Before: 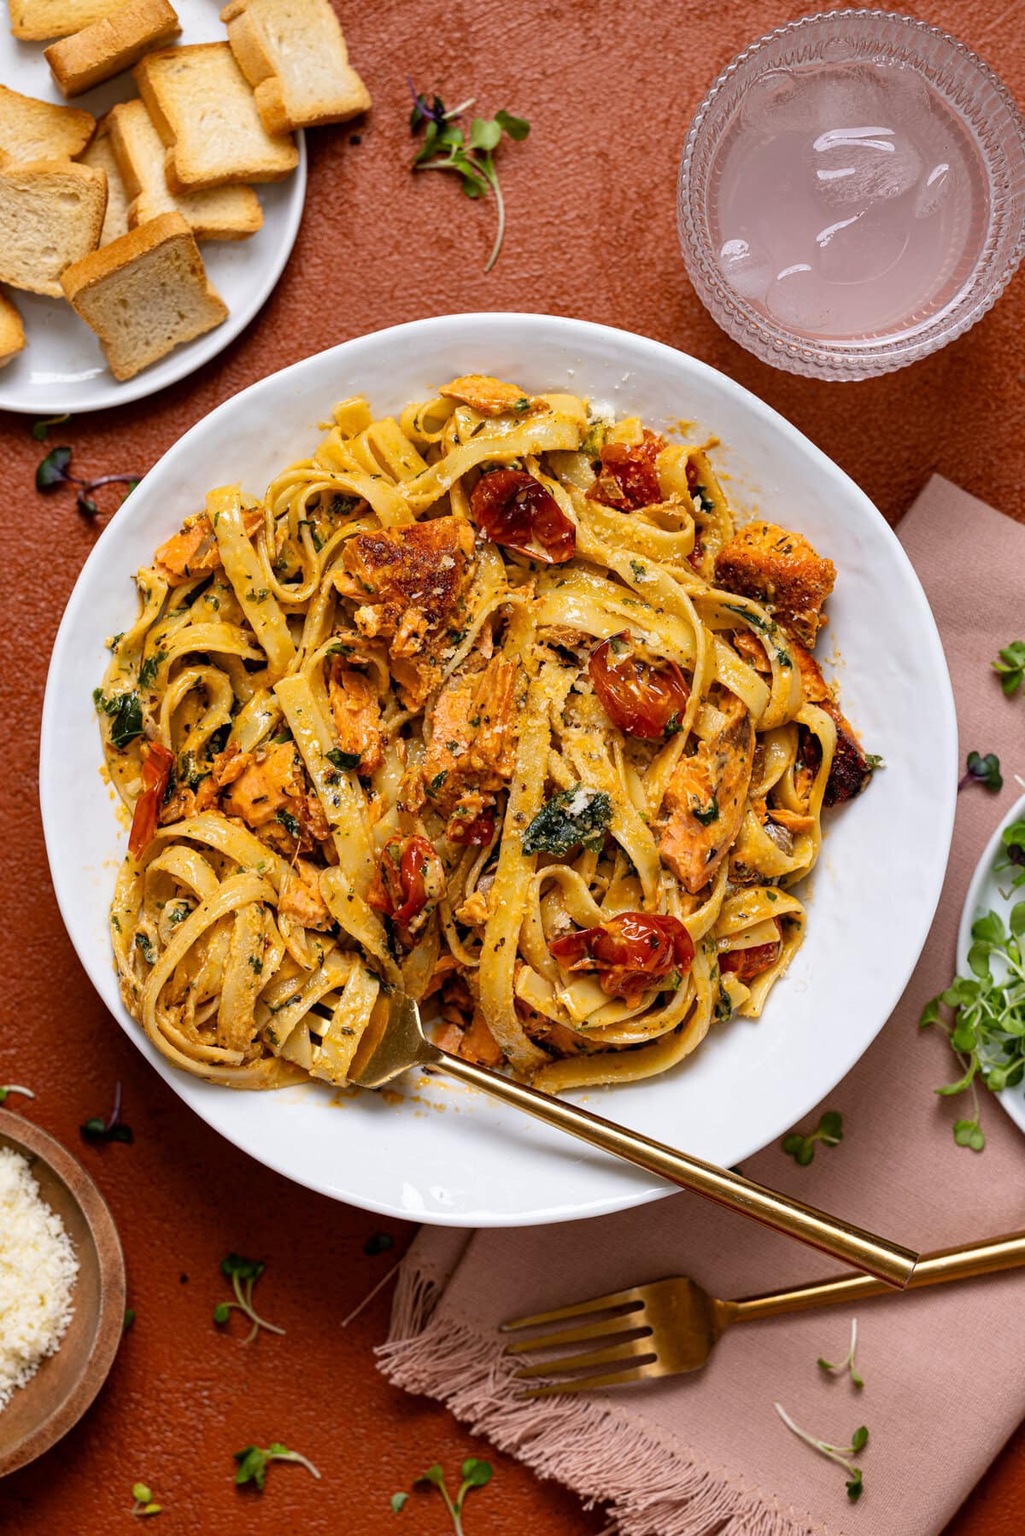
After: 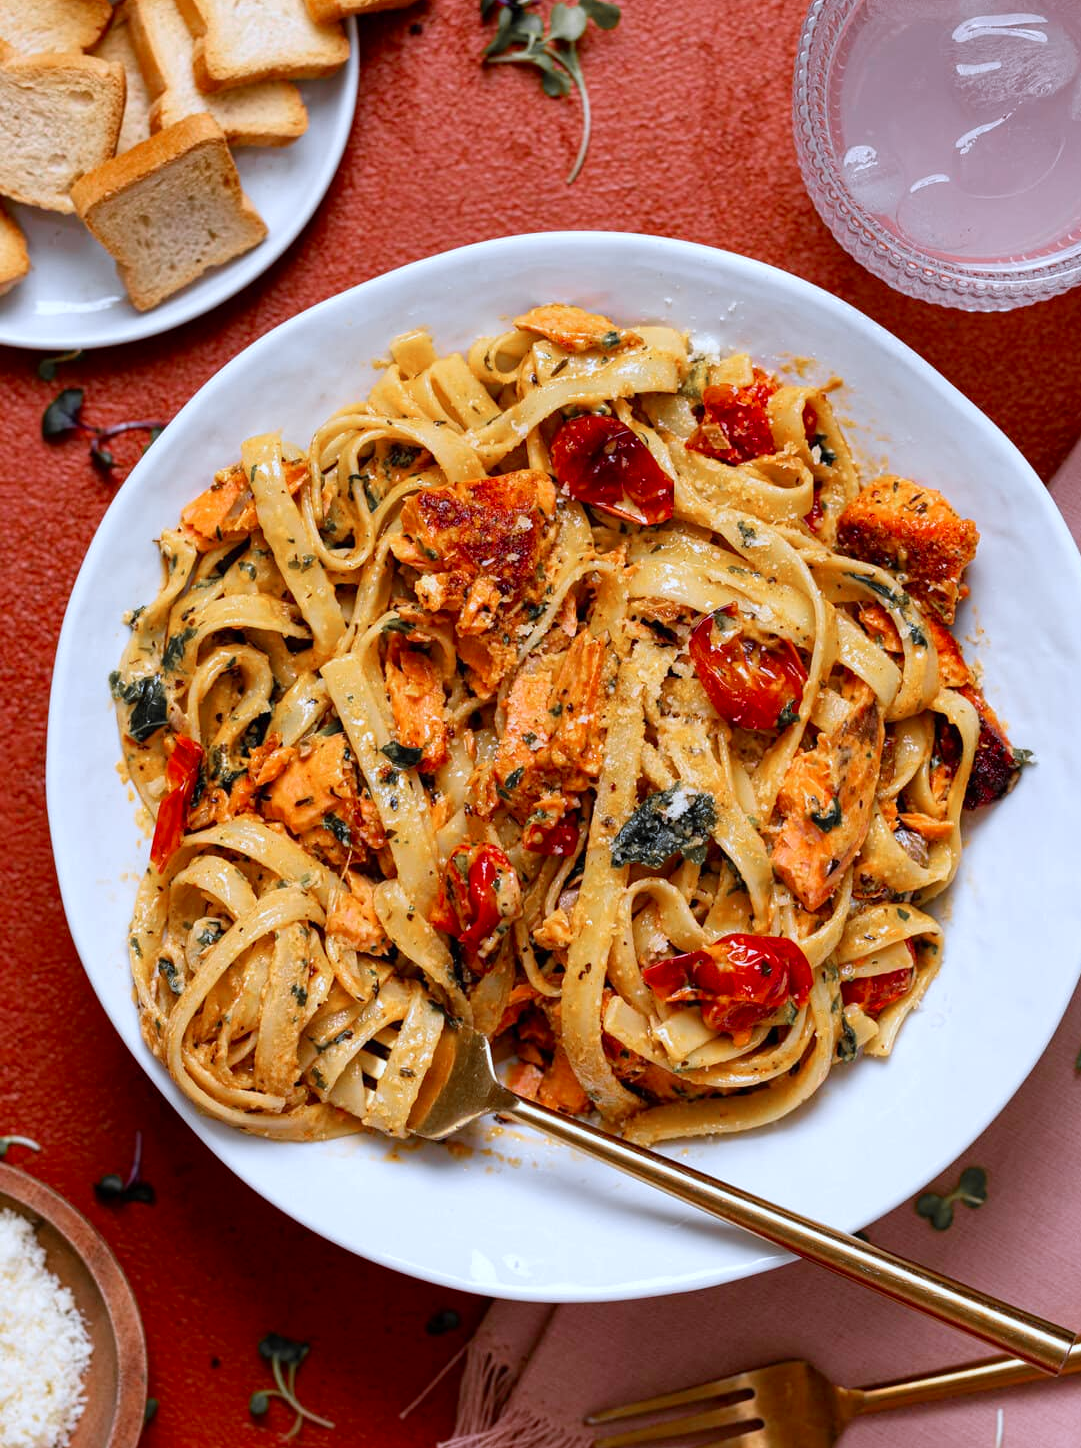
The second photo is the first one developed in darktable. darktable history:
crop: top 7.551%, right 9.912%, bottom 11.911%
color zones: curves: ch1 [(0, 0.679) (0.143, 0.647) (0.286, 0.261) (0.378, -0.011) (0.571, 0.396) (0.714, 0.399) (0.857, 0.406) (1, 0.679)]
color correction: highlights a* -1.94, highlights b* -18.1
